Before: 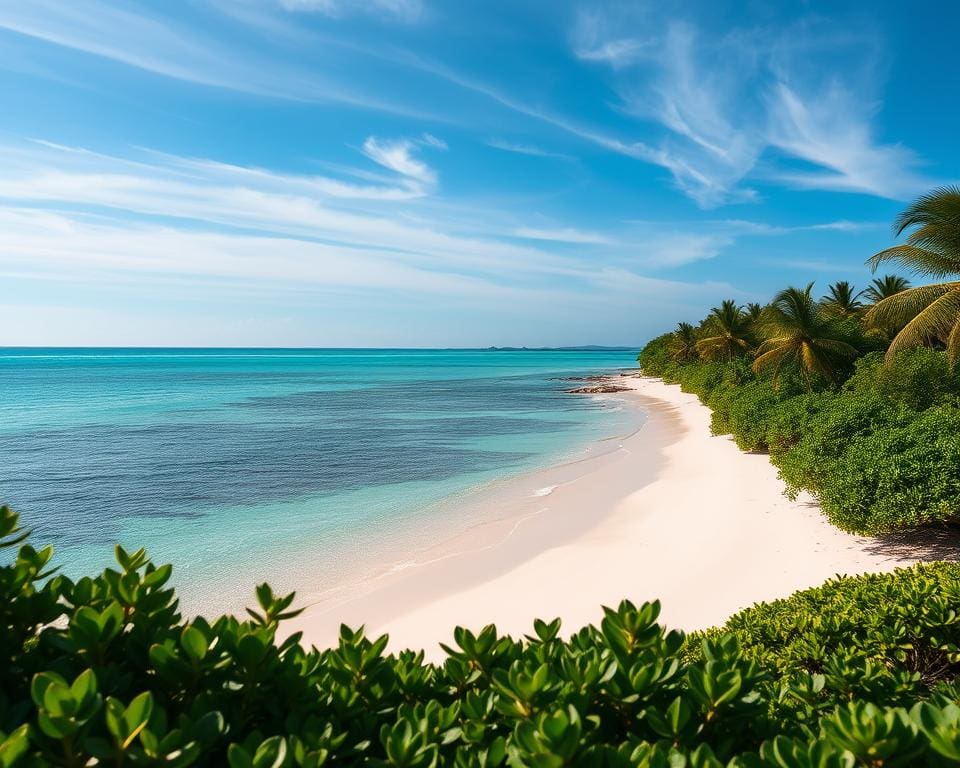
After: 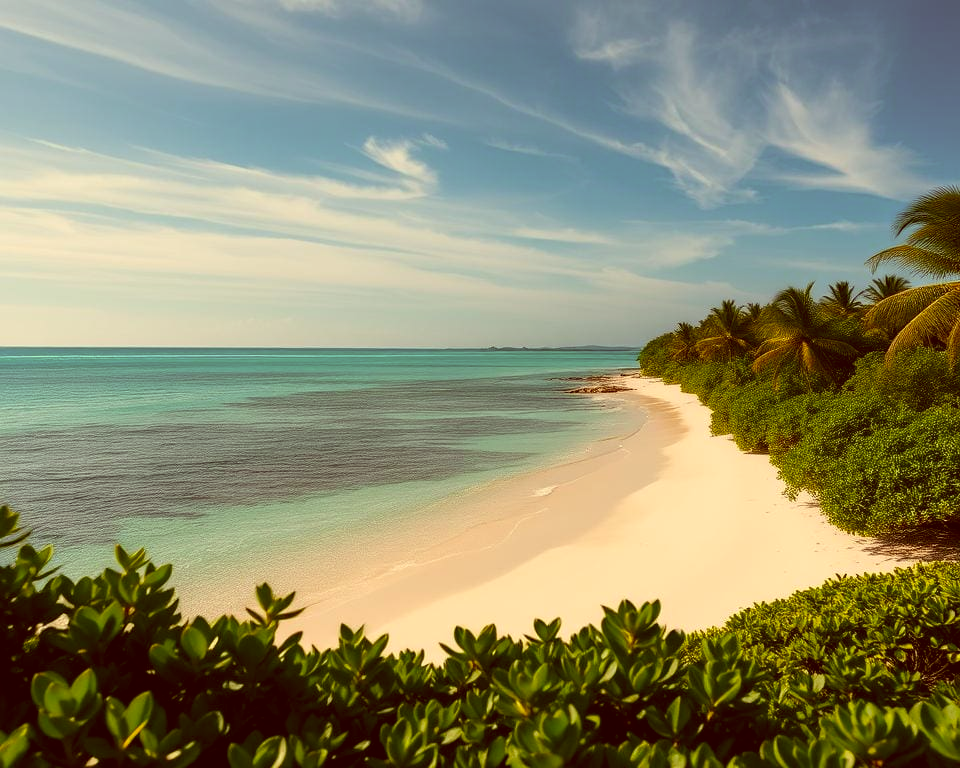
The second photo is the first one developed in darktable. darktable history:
color correction: highlights a* 1.12, highlights b* 24.26, shadows a* 15.58, shadows b* 24.26
exposure: black level correction 0.002, exposure -0.1 EV, compensate highlight preservation false
